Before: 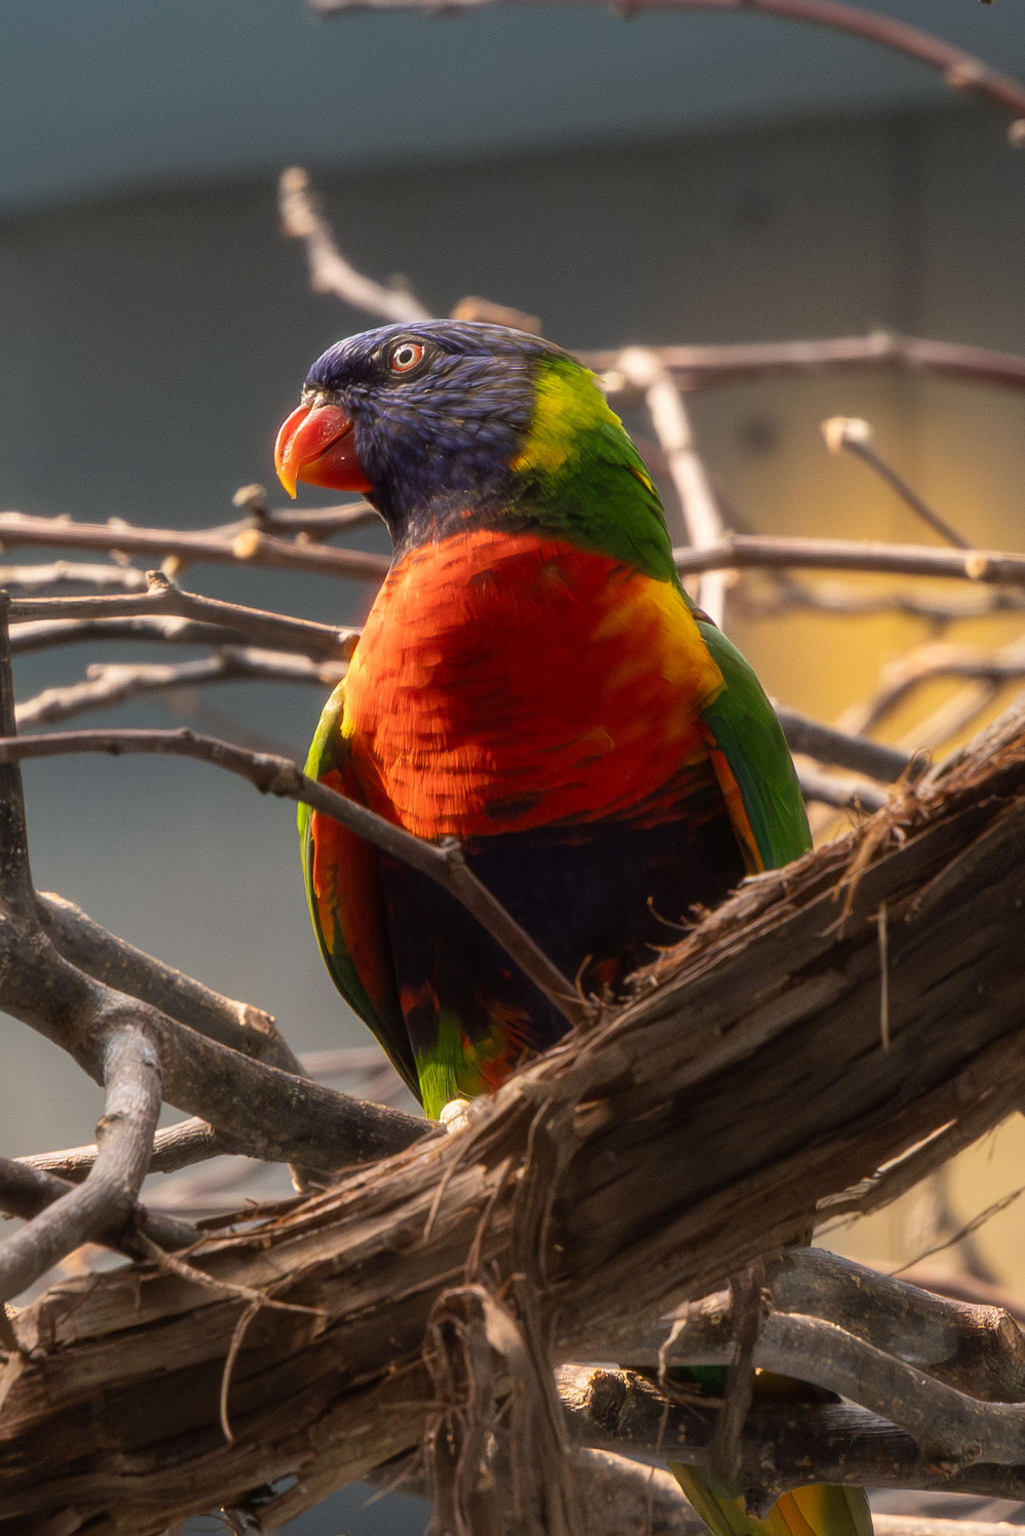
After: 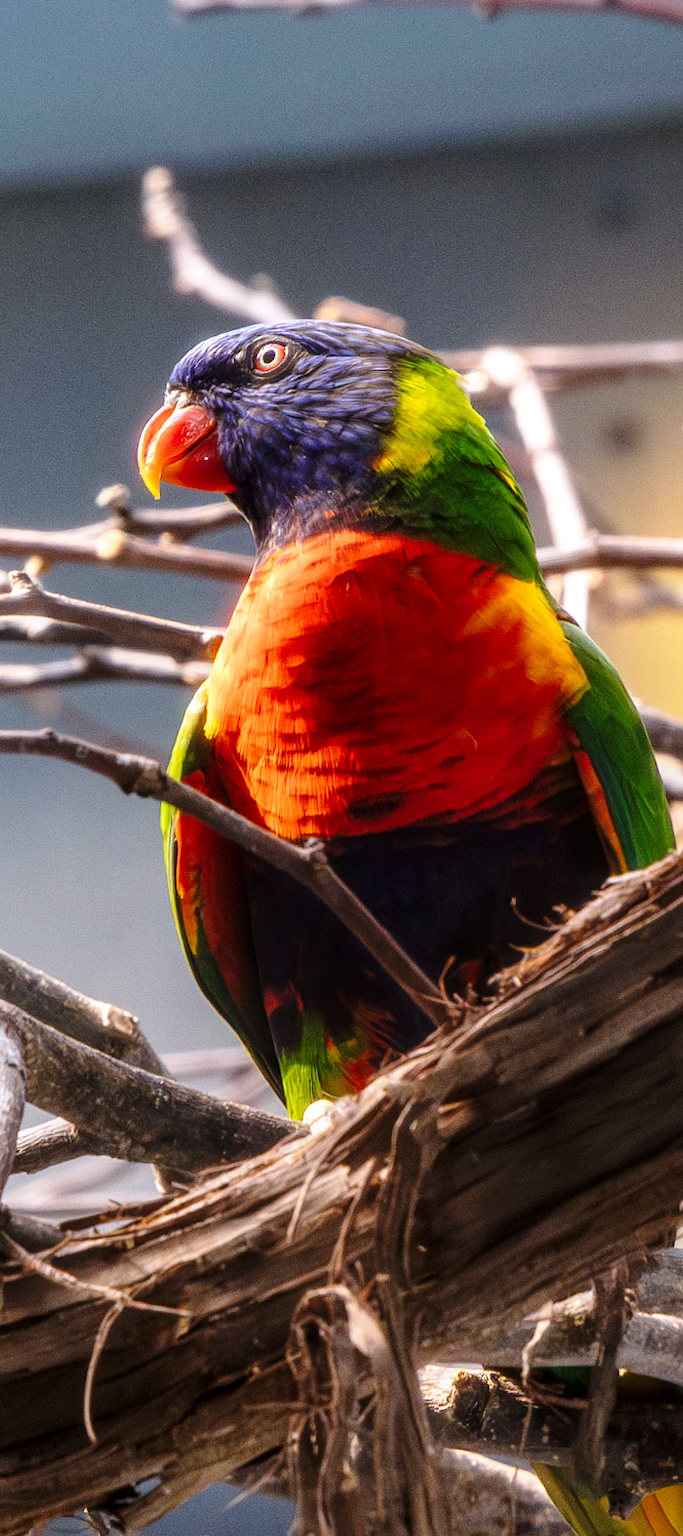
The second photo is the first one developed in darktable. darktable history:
local contrast: on, module defaults
base curve: curves: ch0 [(0, 0) (0.028, 0.03) (0.121, 0.232) (0.46, 0.748) (0.859, 0.968) (1, 1)], preserve colors none
crop and rotate: left 13.409%, right 19.924%
white balance: red 0.967, blue 1.119, emerald 0.756
